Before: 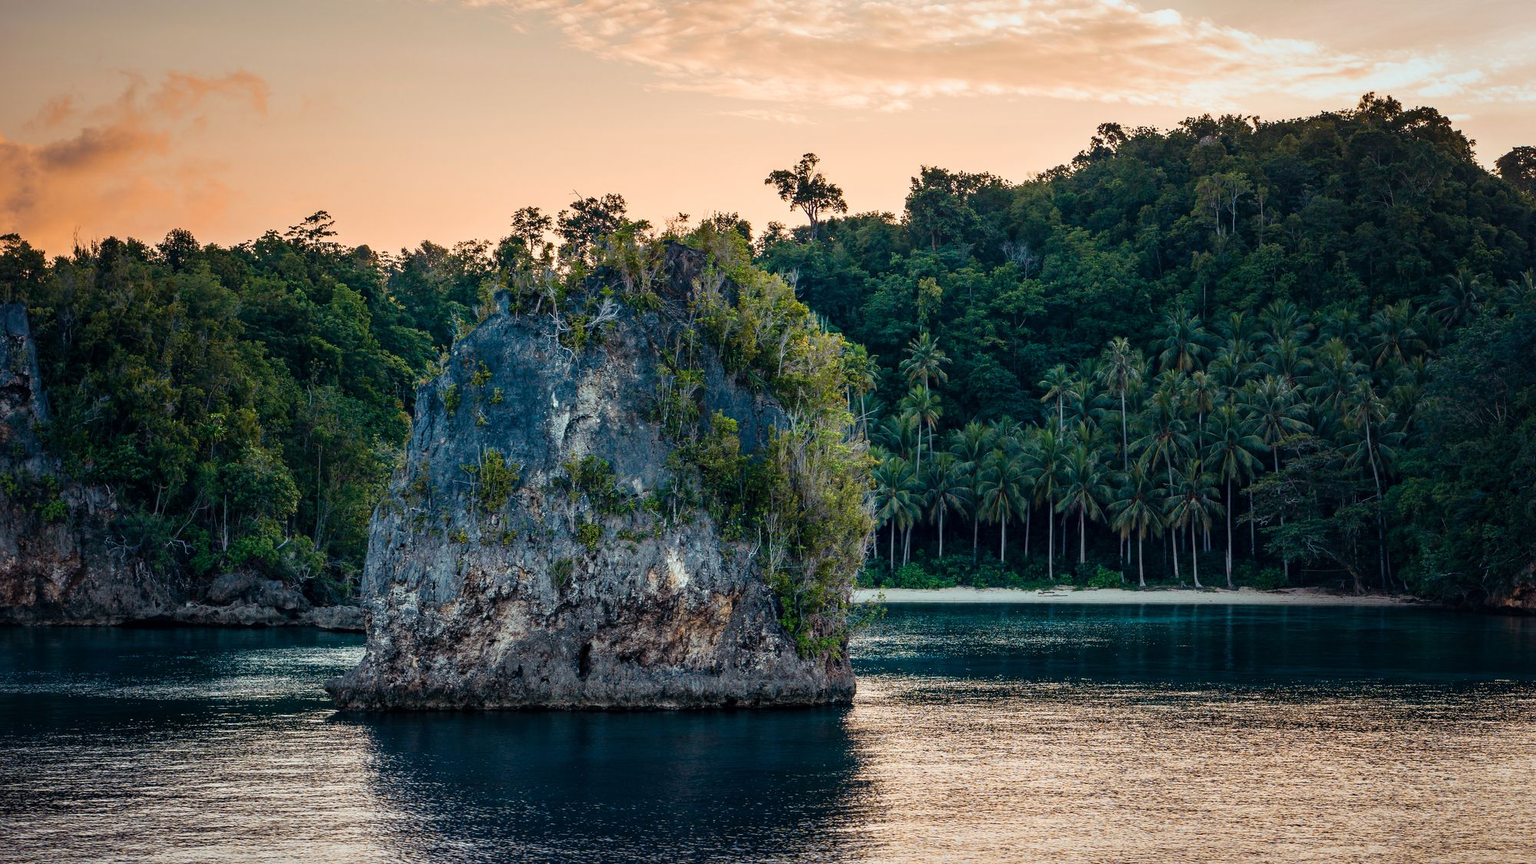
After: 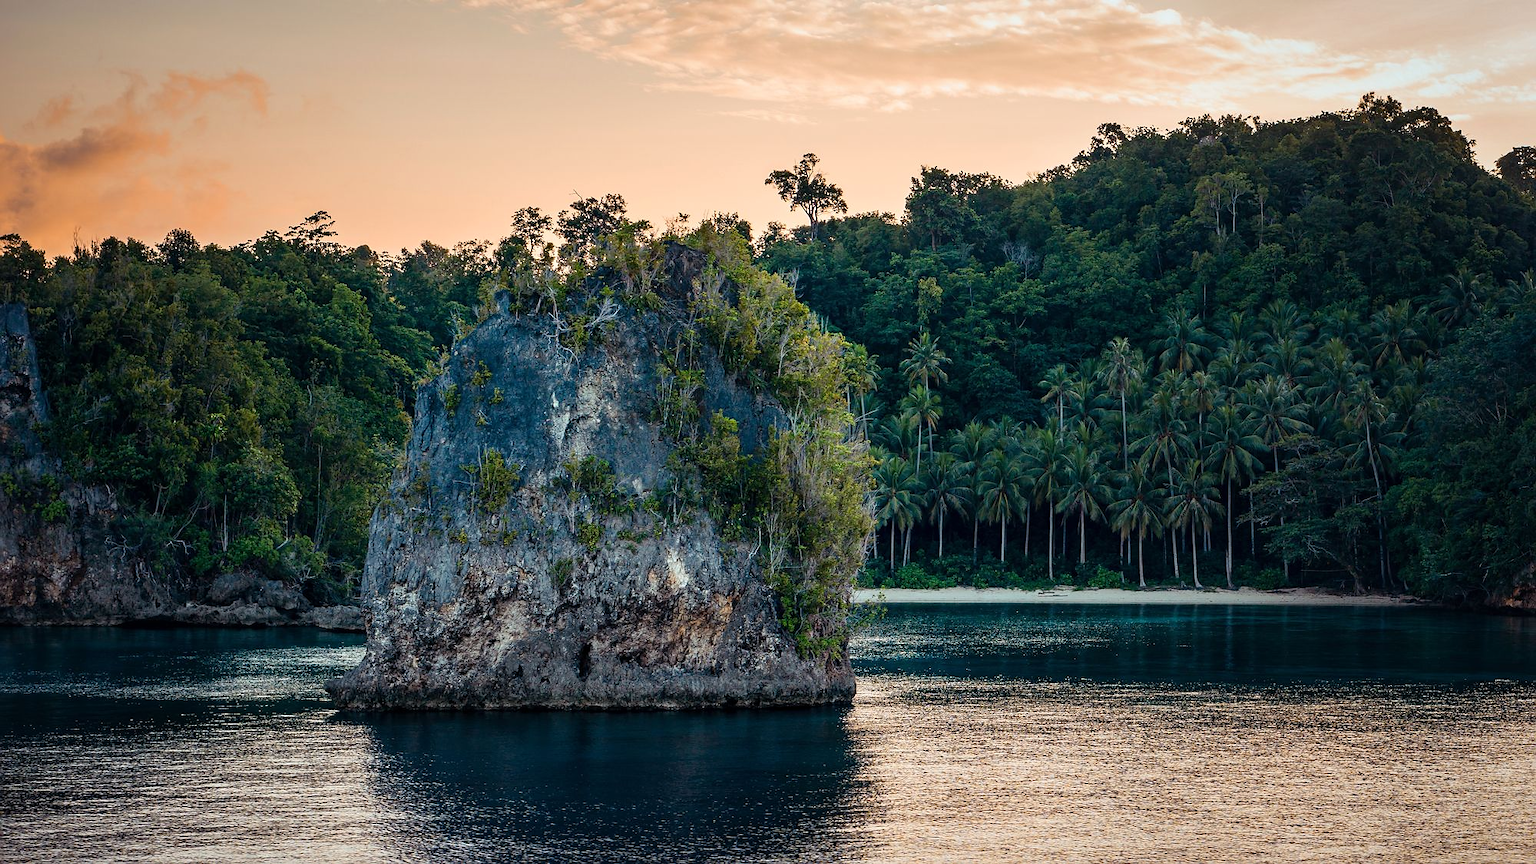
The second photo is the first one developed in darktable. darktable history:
tone equalizer: on, module defaults
sharpen: radius 1, threshold 1
